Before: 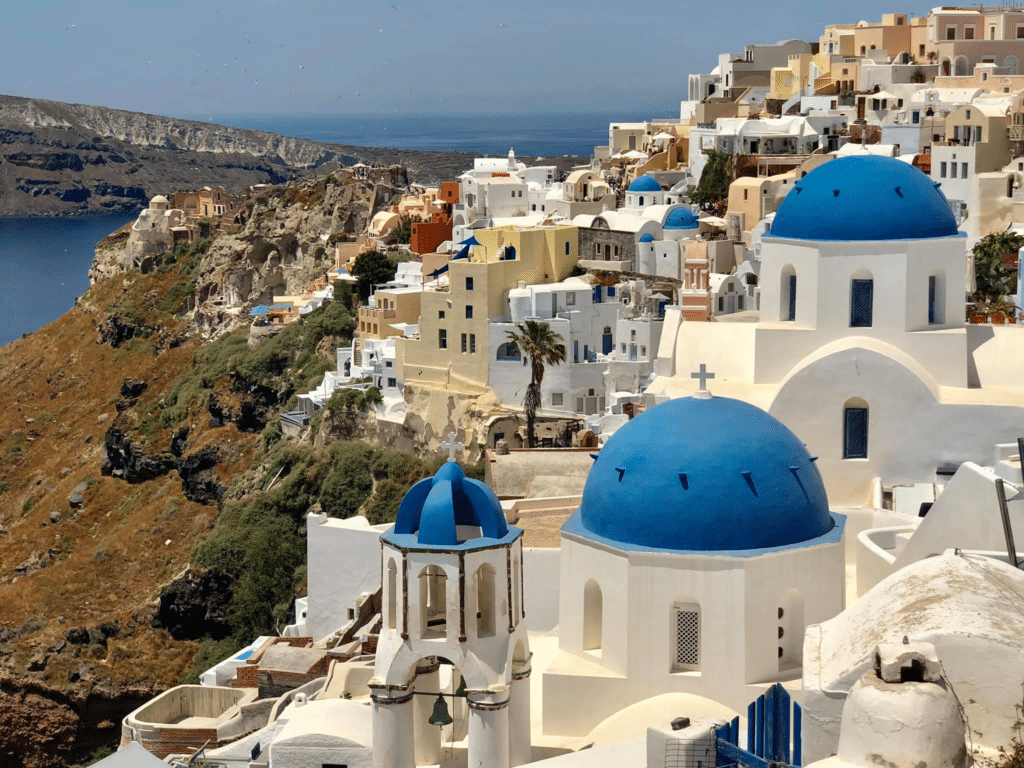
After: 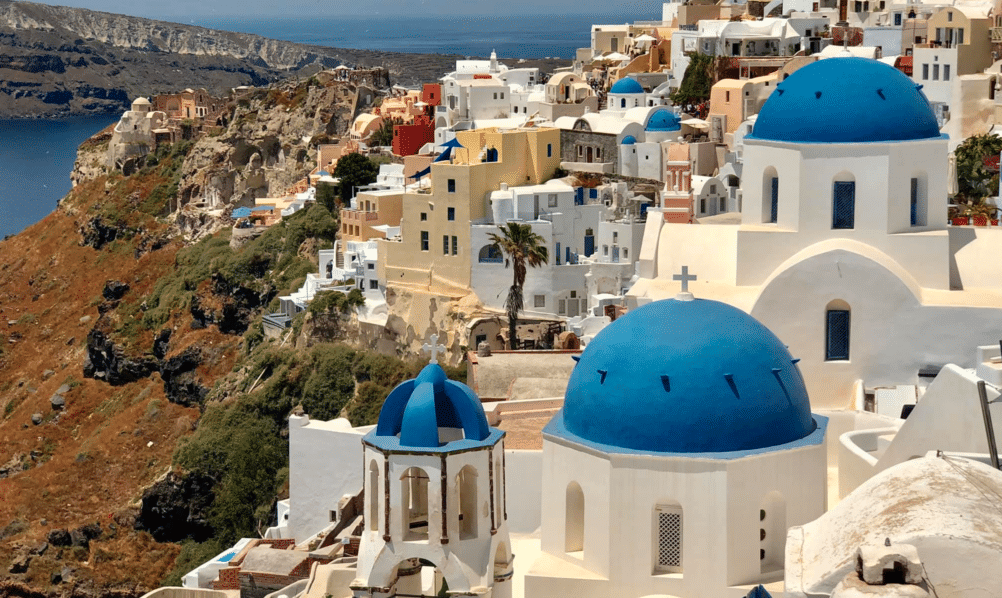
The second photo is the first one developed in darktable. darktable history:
color zones: curves: ch1 [(0.239, 0.552) (0.75, 0.5)]; ch2 [(0.25, 0.462) (0.749, 0.457)], mix 25.94%
crop and rotate: left 1.814%, top 12.818%, right 0.25%, bottom 9.225%
